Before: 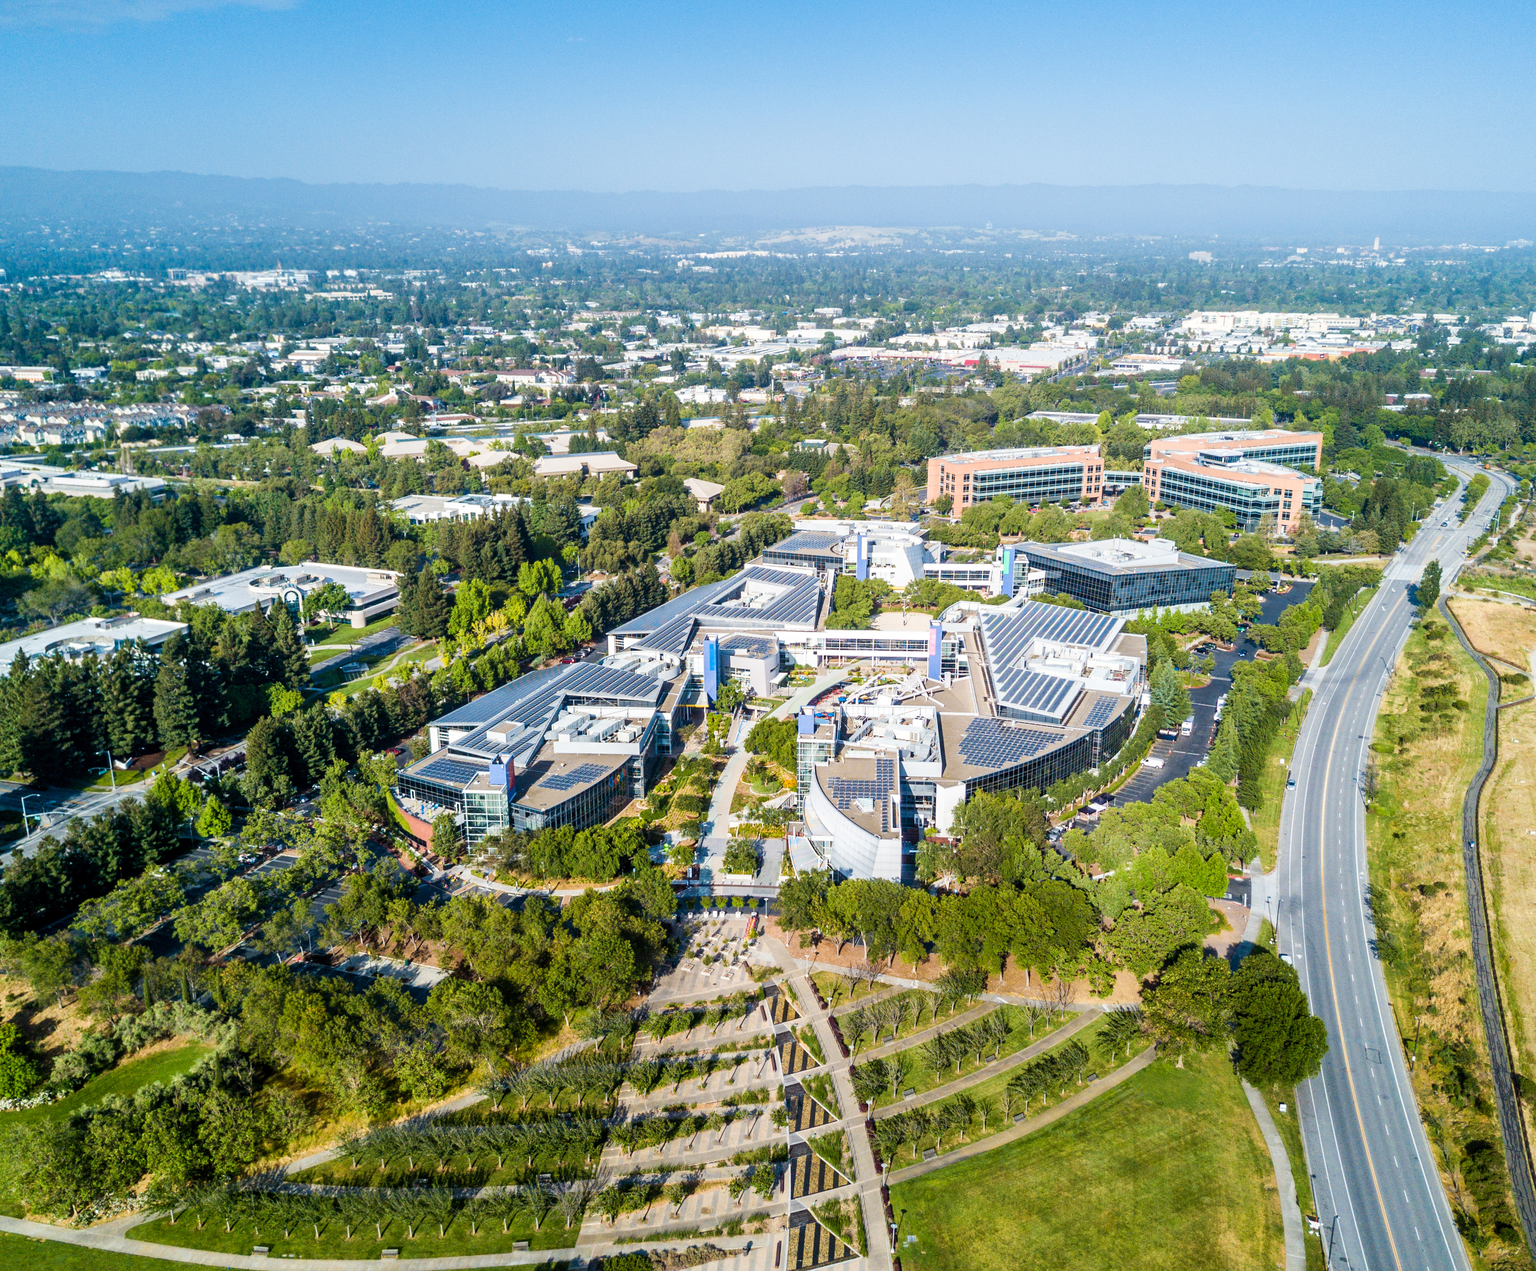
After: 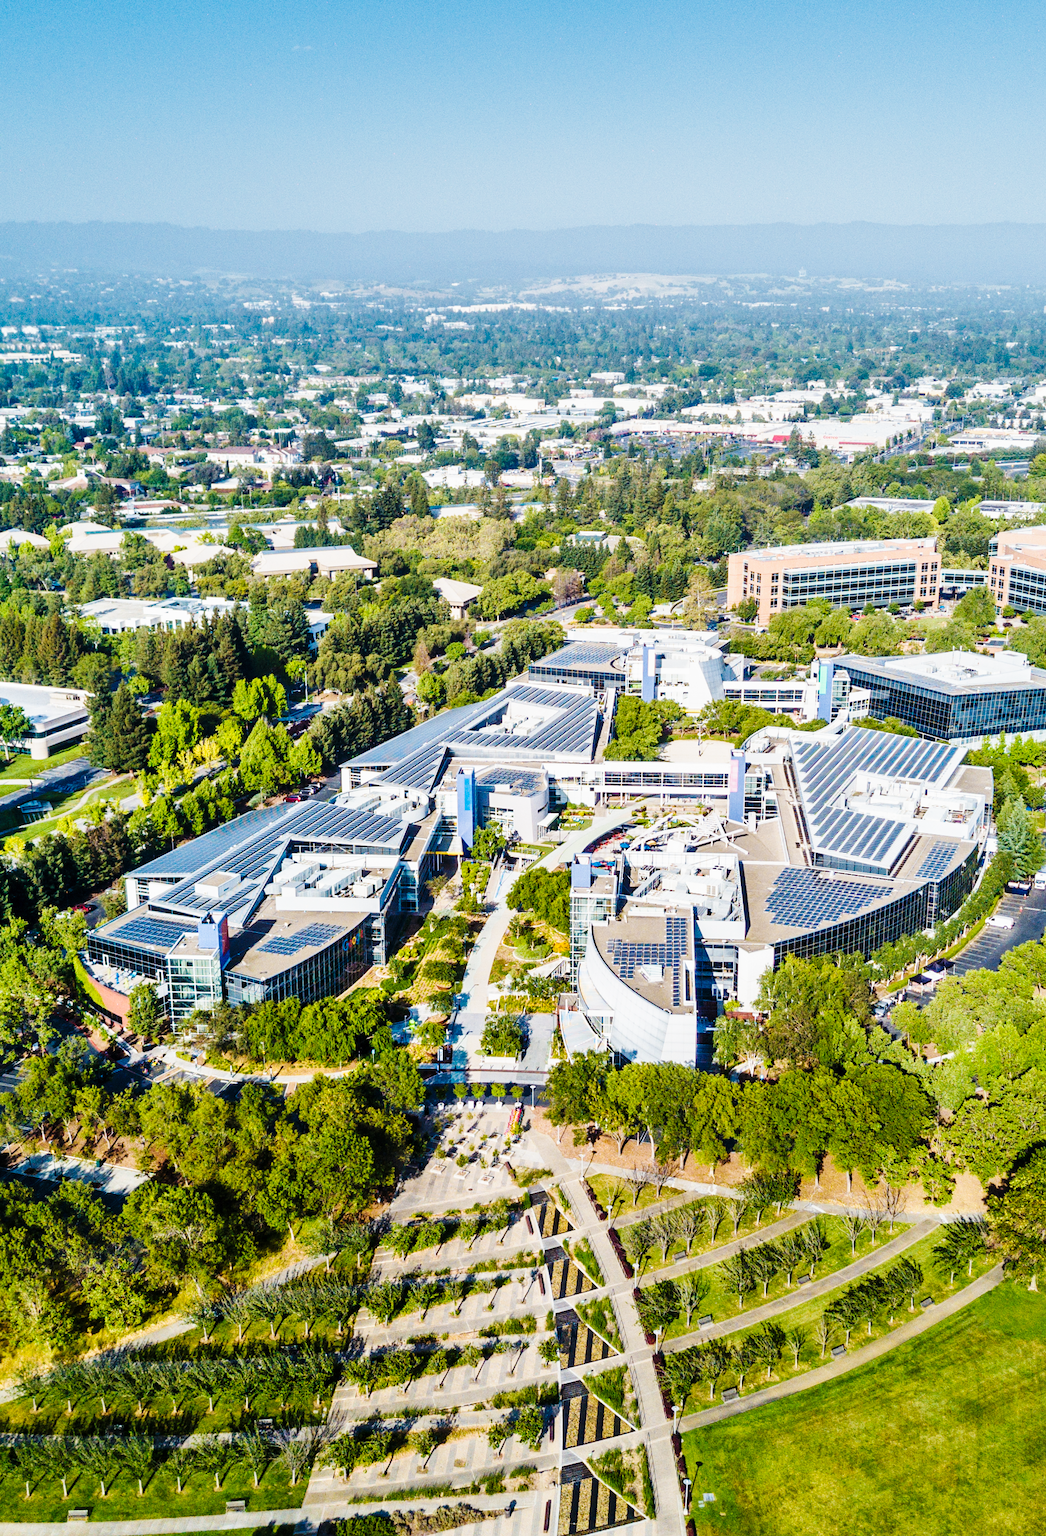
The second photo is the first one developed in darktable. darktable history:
crop: left 21.225%, right 22.393%
shadows and highlights: white point adjustment 0.968, soften with gaussian
exposure: exposure -0.148 EV, compensate highlight preservation false
base curve: curves: ch0 [(0, 0) (0.036, 0.025) (0.121, 0.166) (0.206, 0.329) (0.605, 0.79) (1, 1)], preserve colors none
